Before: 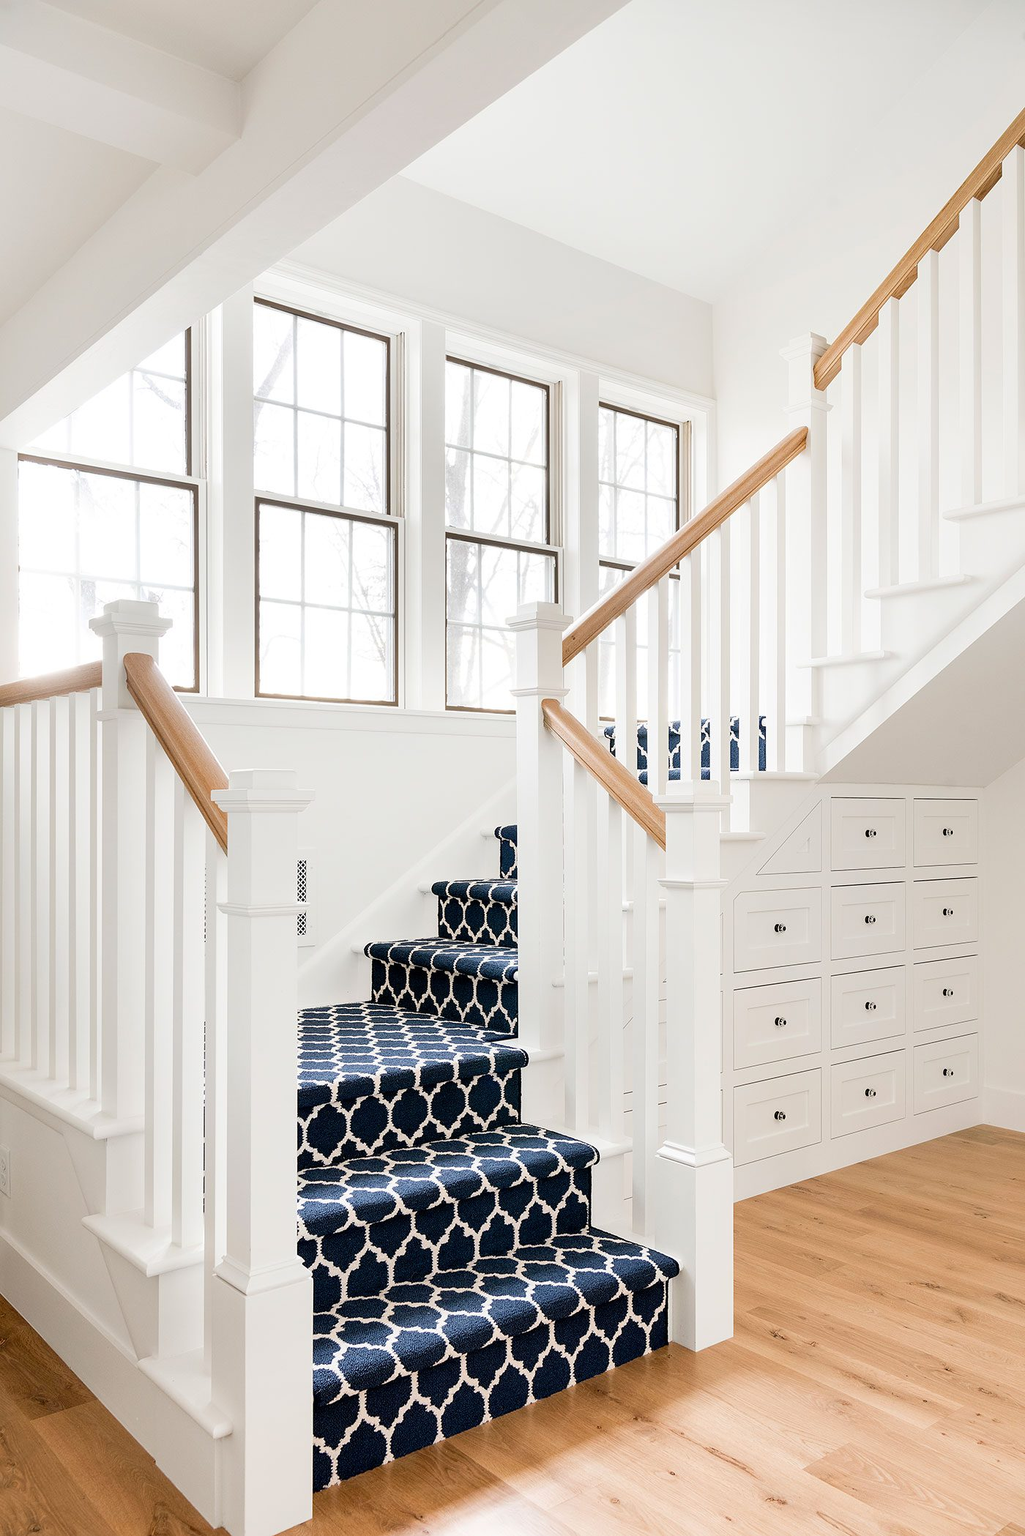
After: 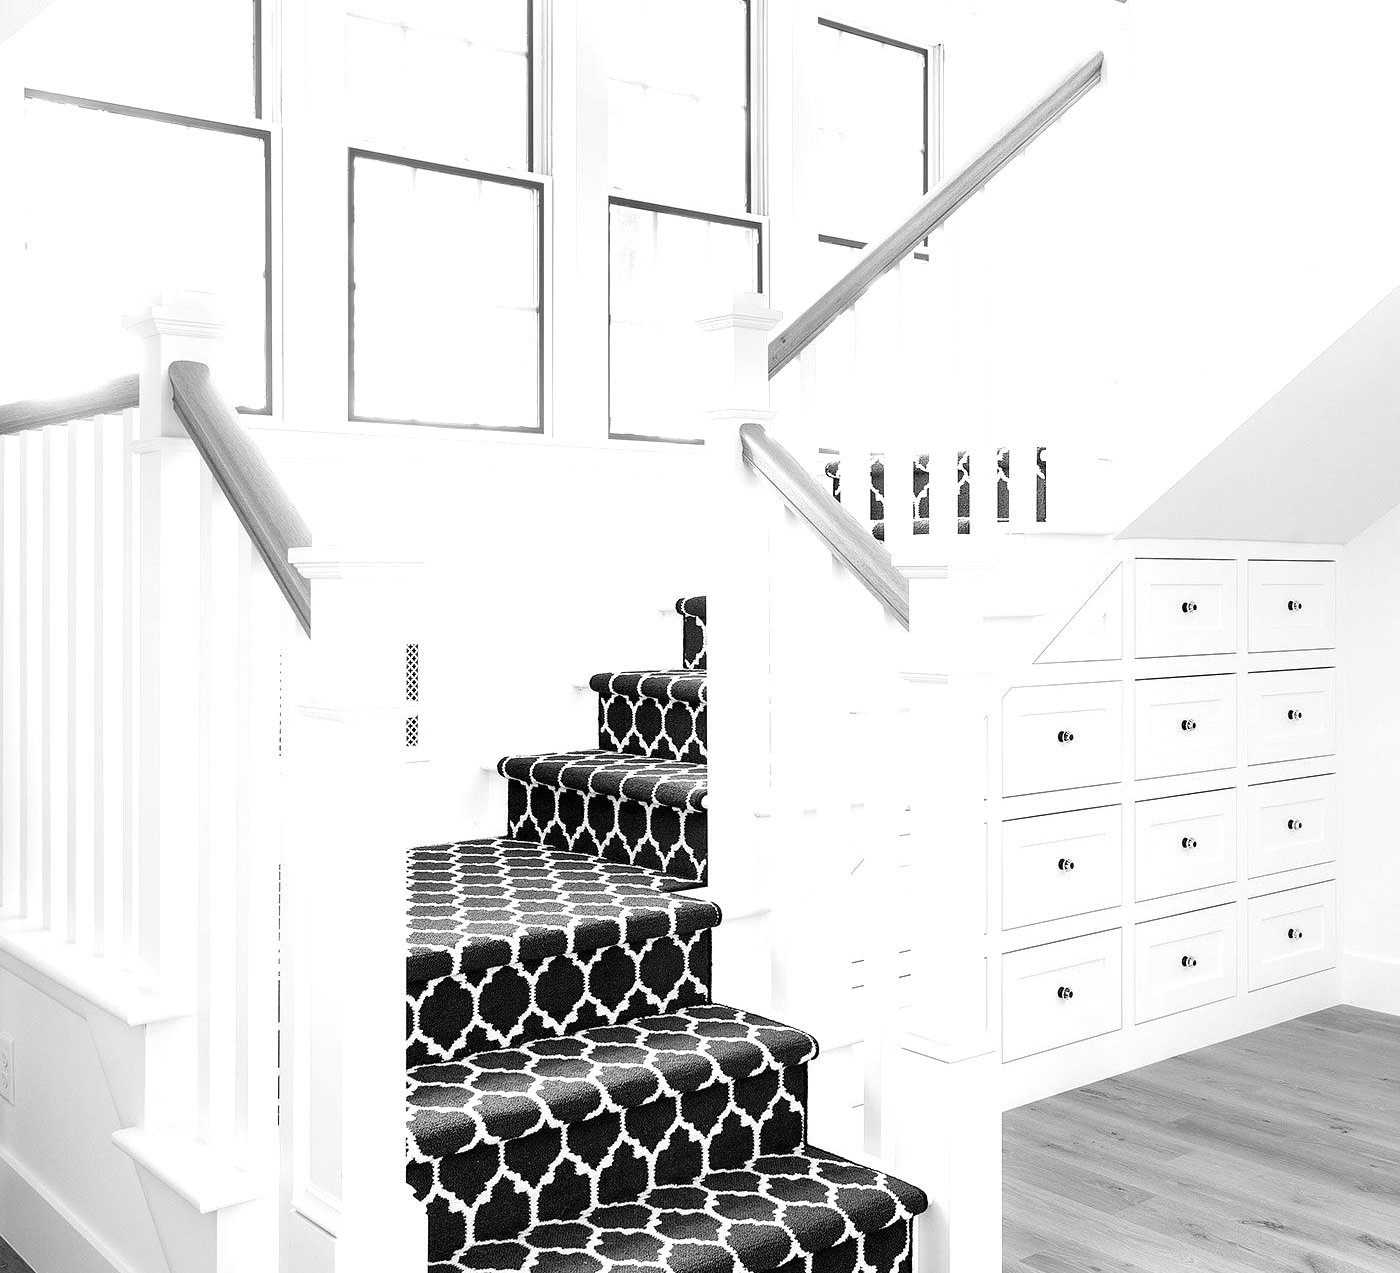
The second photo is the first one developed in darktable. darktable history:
crop and rotate: top 25.357%, bottom 13.942%
exposure: exposure 0.636 EV, compensate highlight preservation false
monochrome: a 0, b 0, size 0.5, highlights 0.57
